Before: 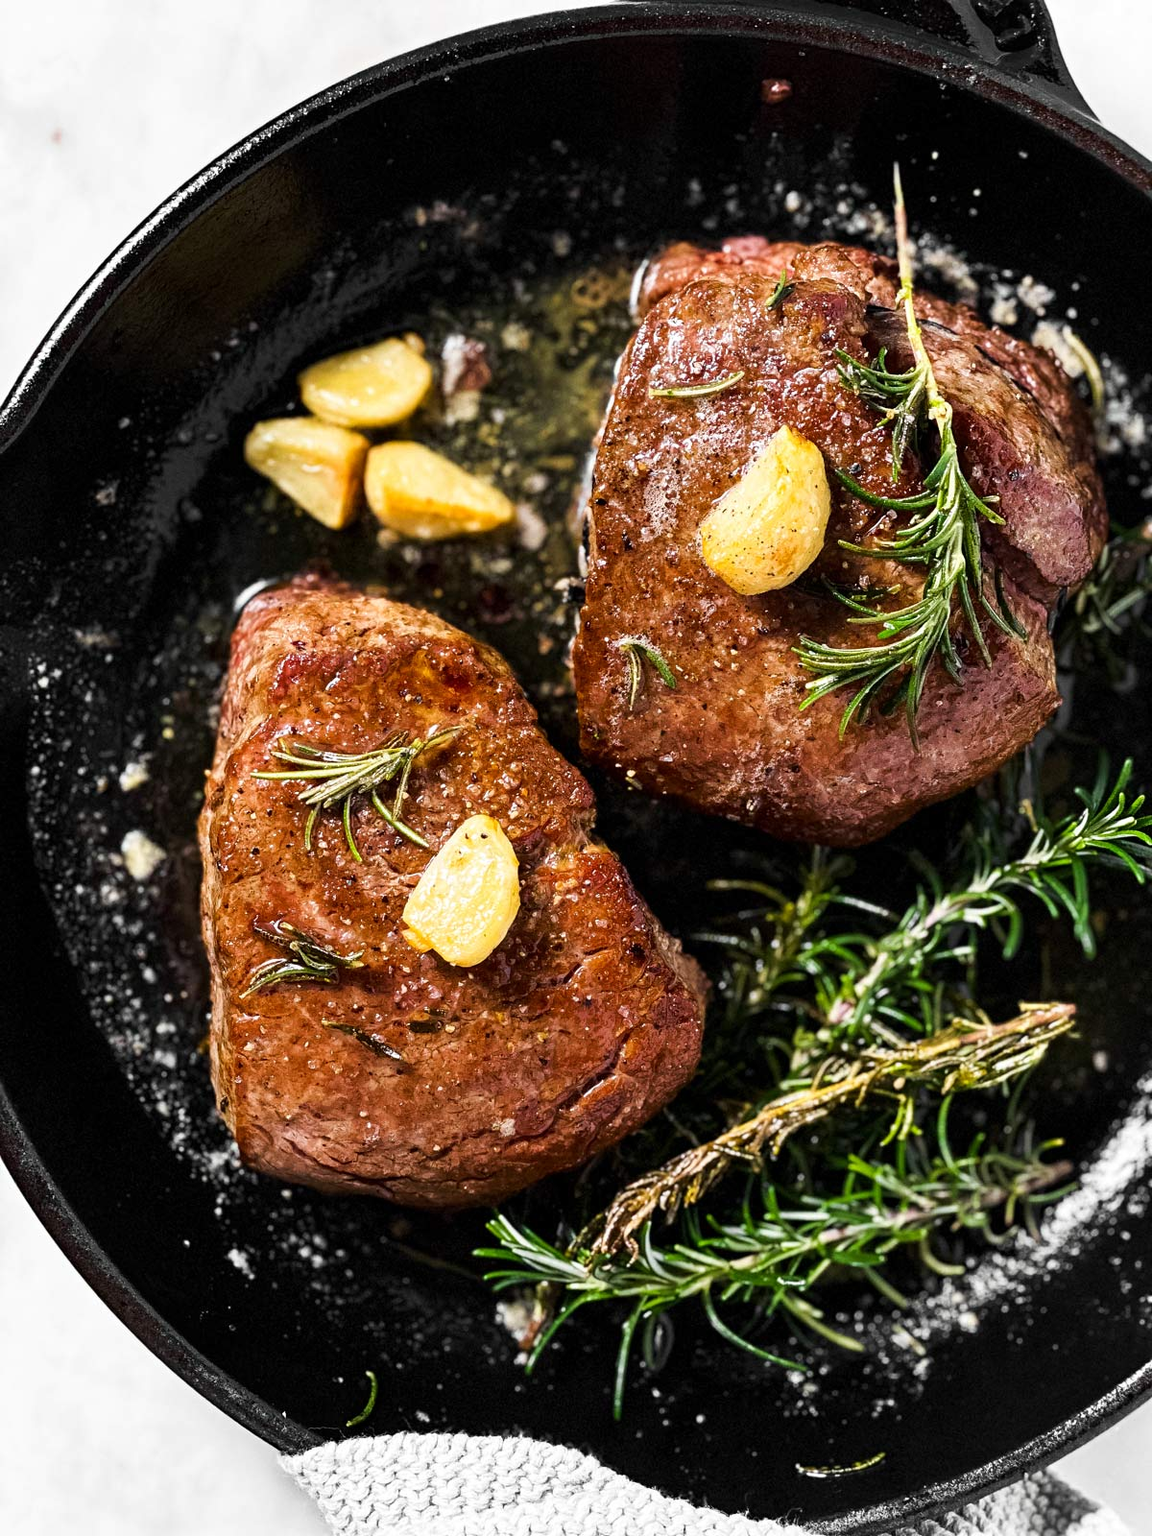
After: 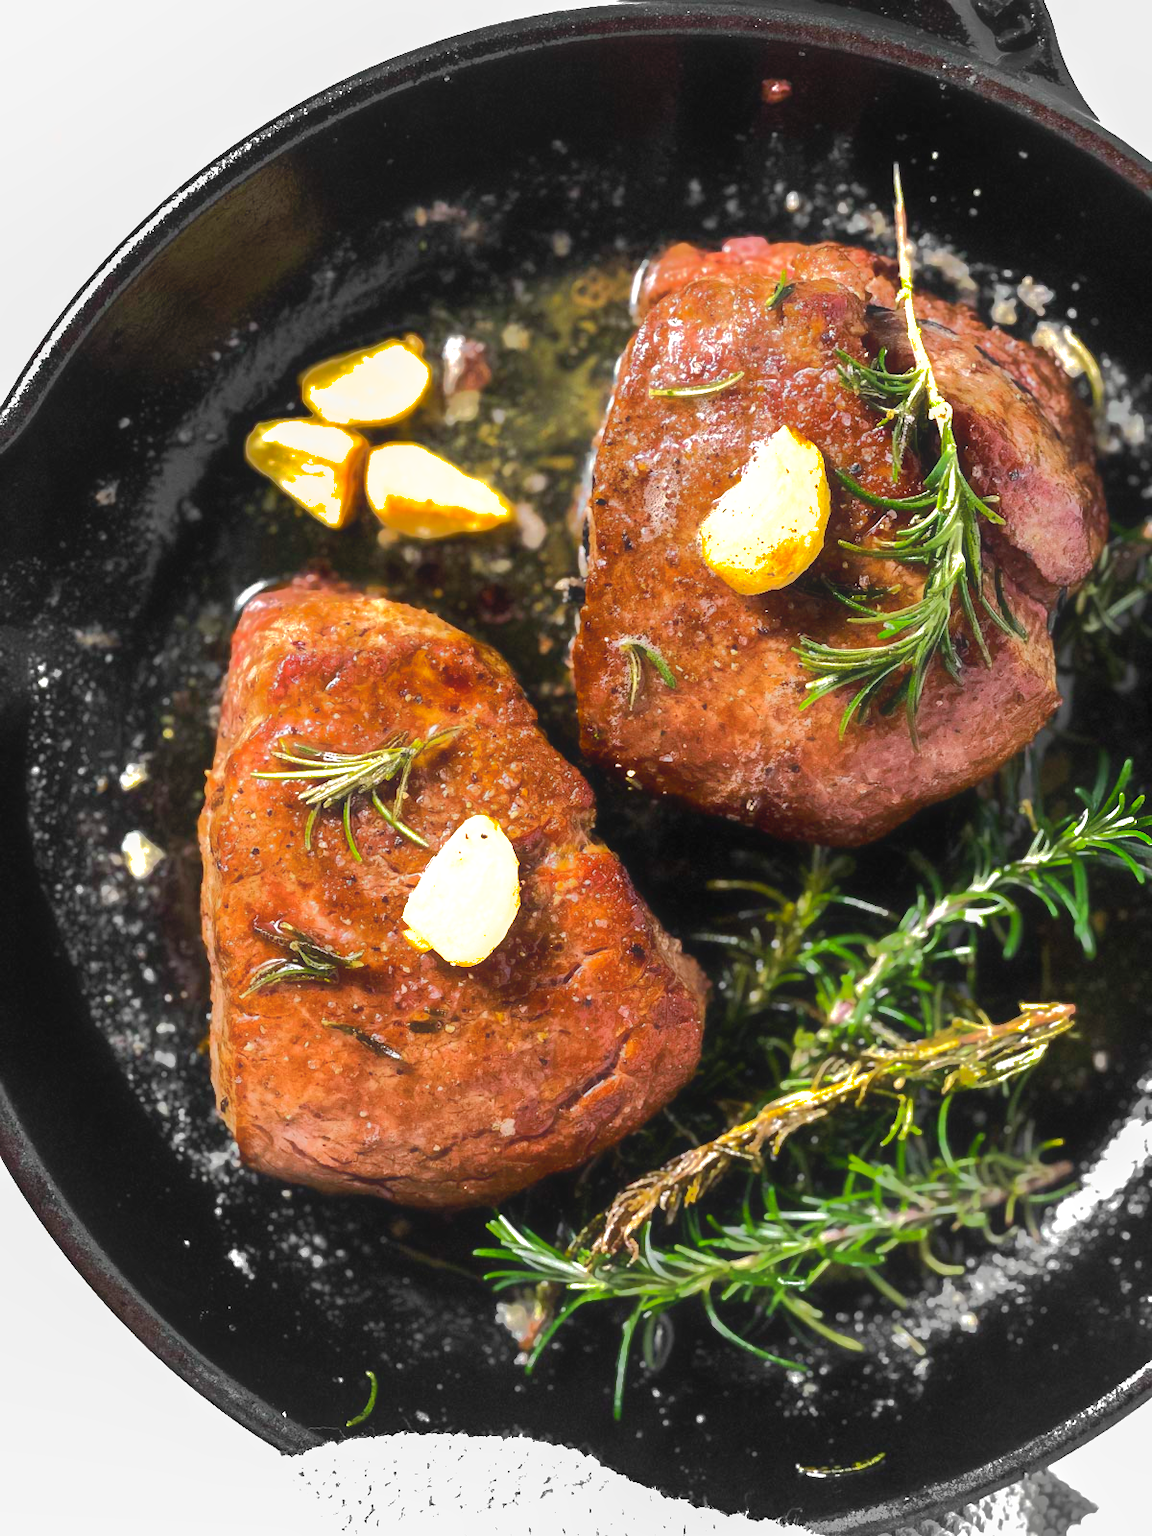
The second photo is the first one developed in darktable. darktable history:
exposure: black level correction 0, exposure 0.703 EV, compensate exposure bias true, compensate highlight preservation false
local contrast: on, module defaults
shadows and highlights: shadows 39.09, highlights -76.04, shadows color adjustment 97.67%
contrast equalizer: octaves 7, y [[0.5, 0.542, 0.583, 0.625, 0.667, 0.708], [0.5 ×6], [0.5 ×6], [0, 0.033, 0.067, 0.1, 0.133, 0.167], [0, 0.05, 0.1, 0.15, 0.2, 0.25]], mix -0.999
